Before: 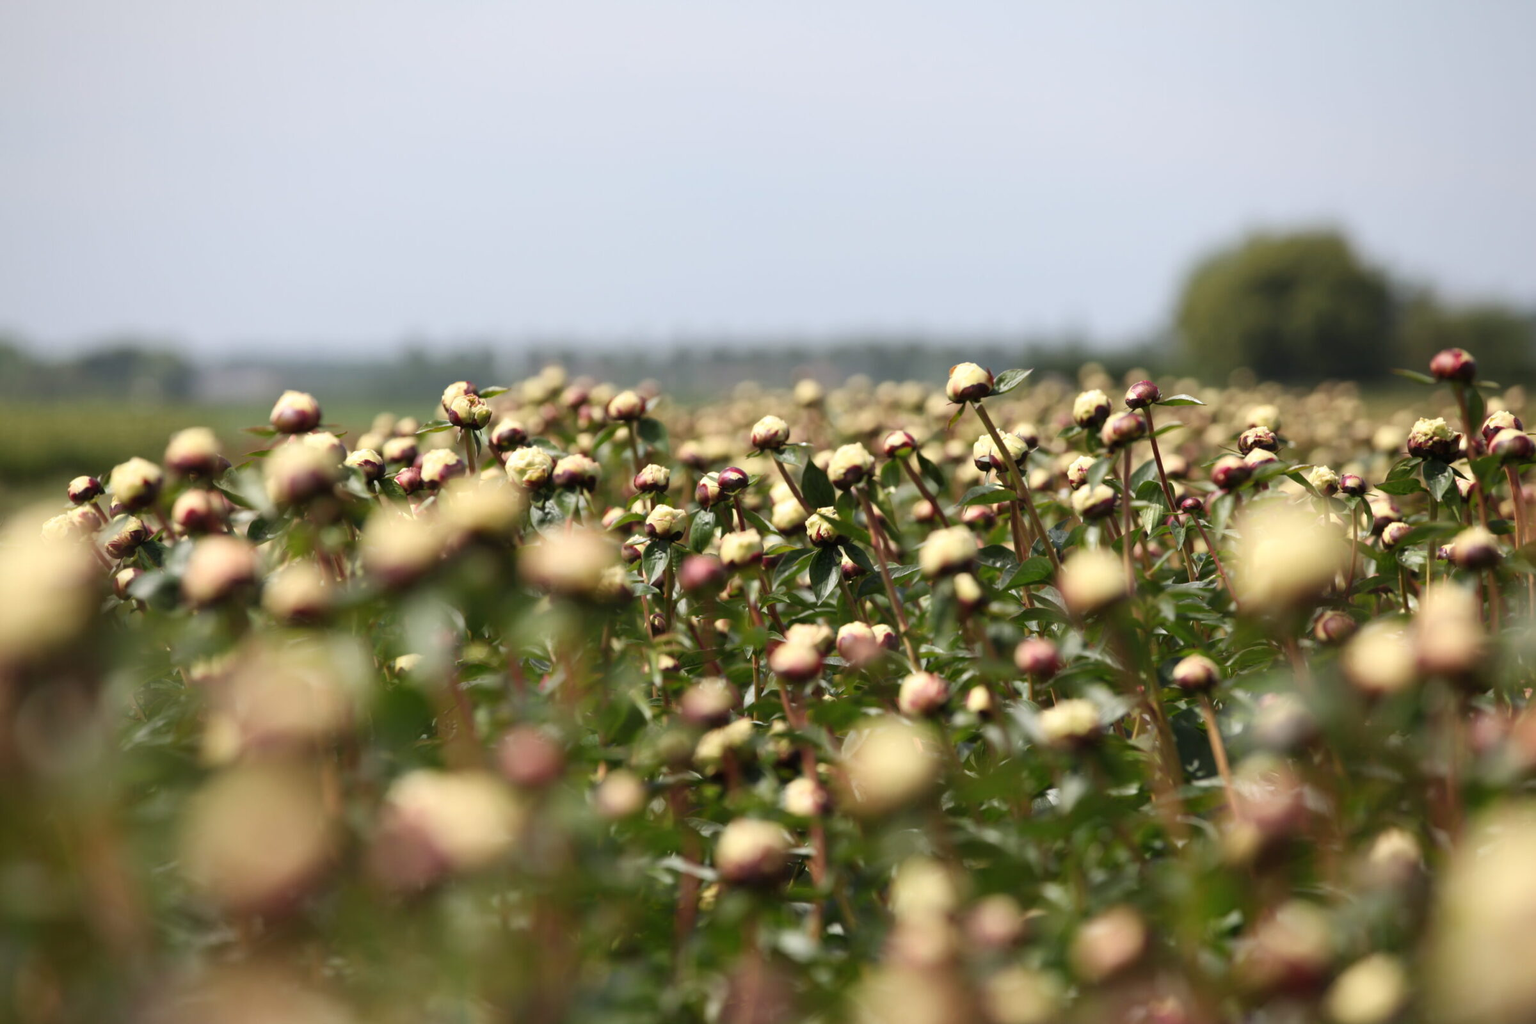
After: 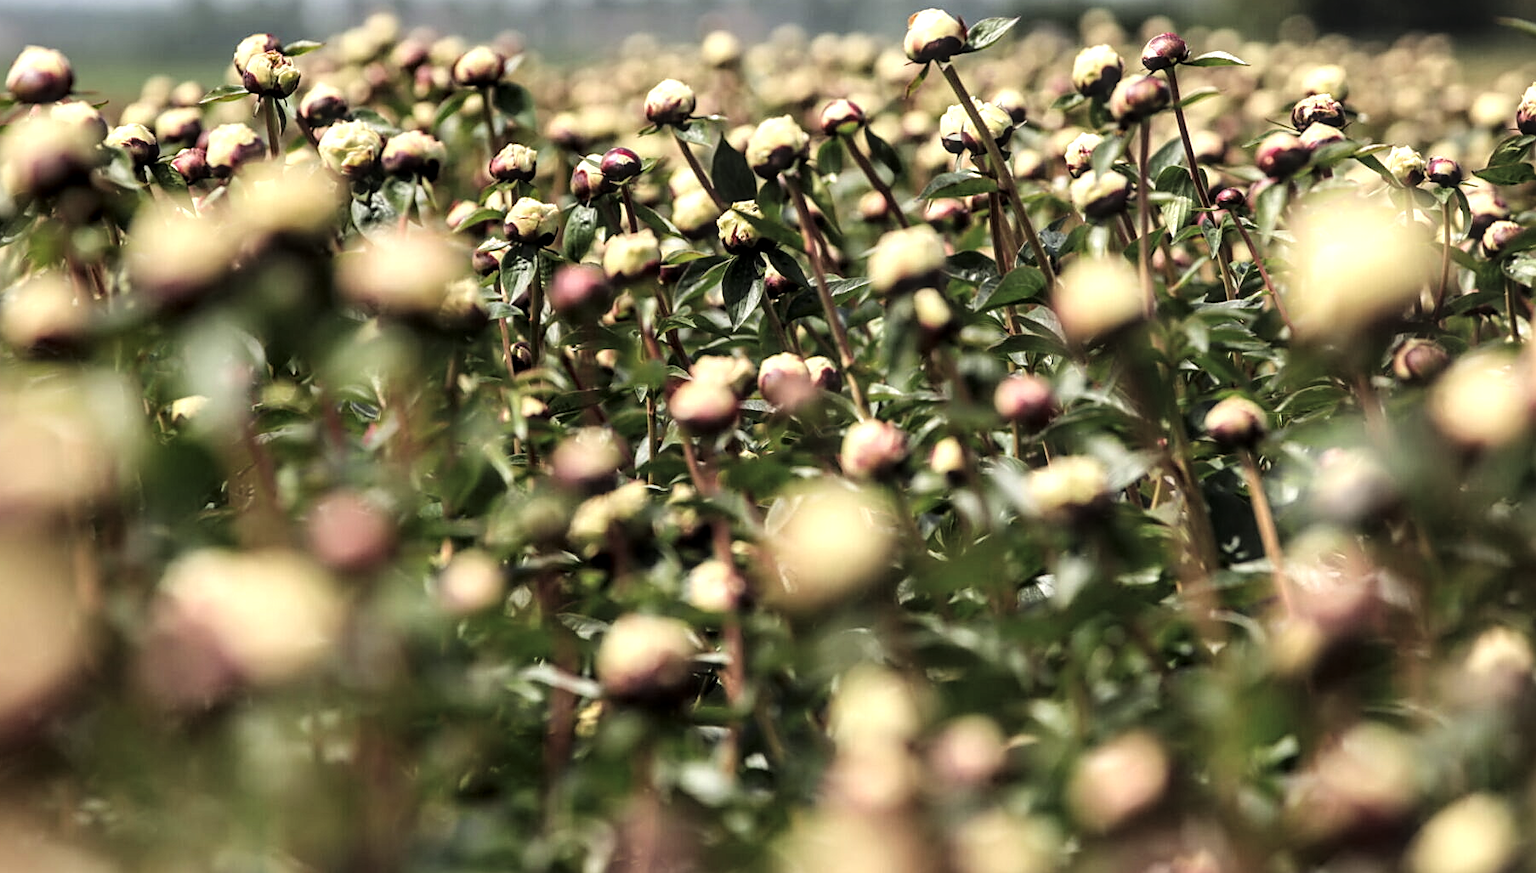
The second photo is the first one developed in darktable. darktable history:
exposure: black level correction -0.022, exposure -0.036 EV, compensate highlight preservation false
local contrast: highlights 65%, shadows 53%, detail 169%, midtone range 0.511
crop and rotate: left 17.307%, top 34.776%, right 7.384%, bottom 0.973%
tone curve: curves: ch0 [(0, 0) (0.003, 0.048) (0.011, 0.048) (0.025, 0.048) (0.044, 0.049) (0.069, 0.048) (0.1, 0.052) (0.136, 0.071) (0.177, 0.109) (0.224, 0.157) (0.277, 0.233) (0.335, 0.32) (0.399, 0.404) (0.468, 0.496) (0.543, 0.582) (0.623, 0.653) (0.709, 0.738) (0.801, 0.811) (0.898, 0.895) (1, 1)], color space Lab, linked channels, preserve colors none
sharpen: on, module defaults
